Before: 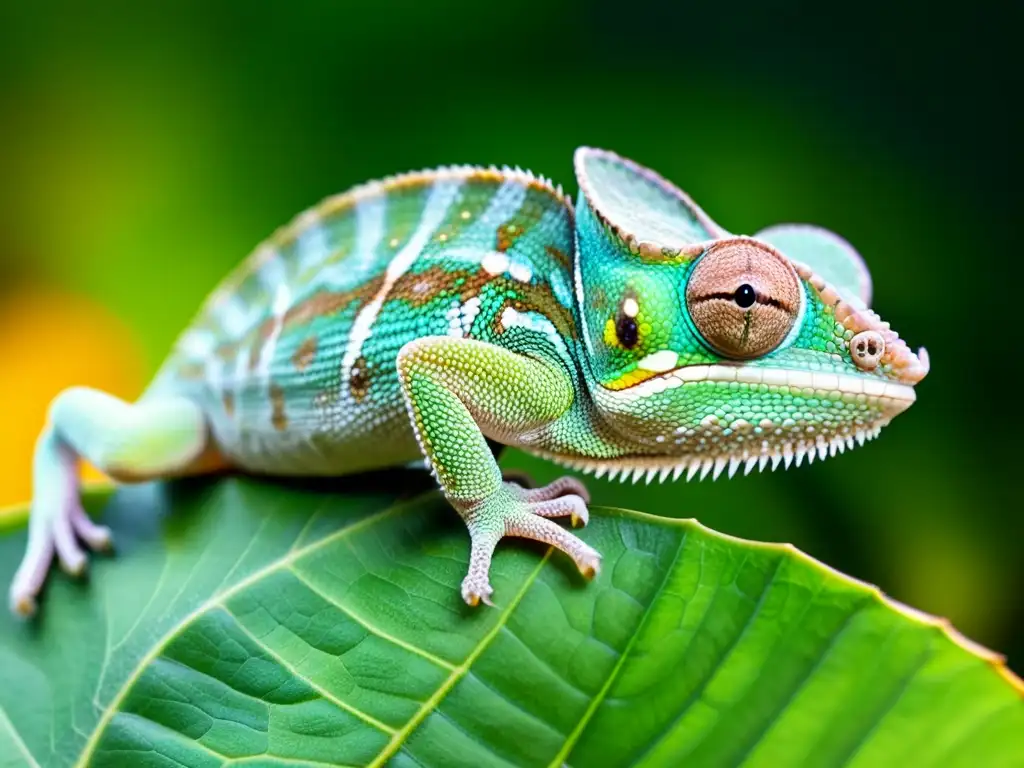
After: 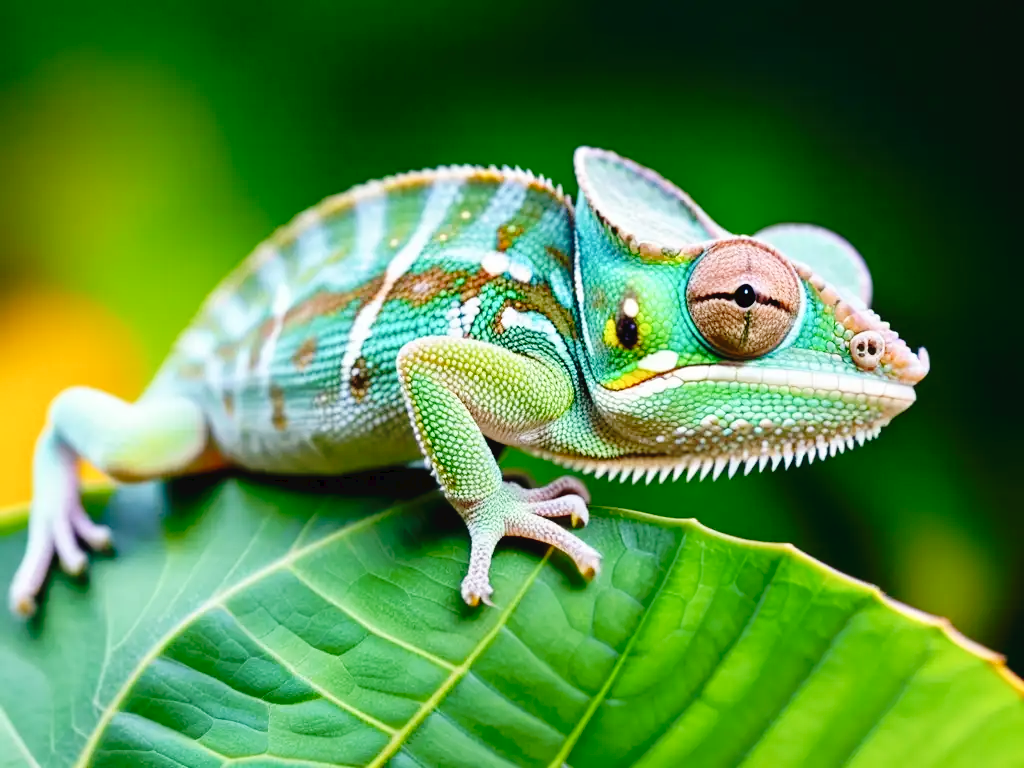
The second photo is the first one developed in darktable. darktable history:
tone curve: curves: ch0 [(0, 0) (0.003, 0.031) (0.011, 0.031) (0.025, 0.03) (0.044, 0.035) (0.069, 0.054) (0.1, 0.081) (0.136, 0.11) (0.177, 0.147) (0.224, 0.209) (0.277, 0.283) (0.335, 0.369) (0.399, 0.44) (0.468, 0.517) (0.543, 0.601) (0.623, 0.684) (0.709, 0.766) (0.801, 0.846) (0.898, 0.927) (1, 1)], preserve colors none
